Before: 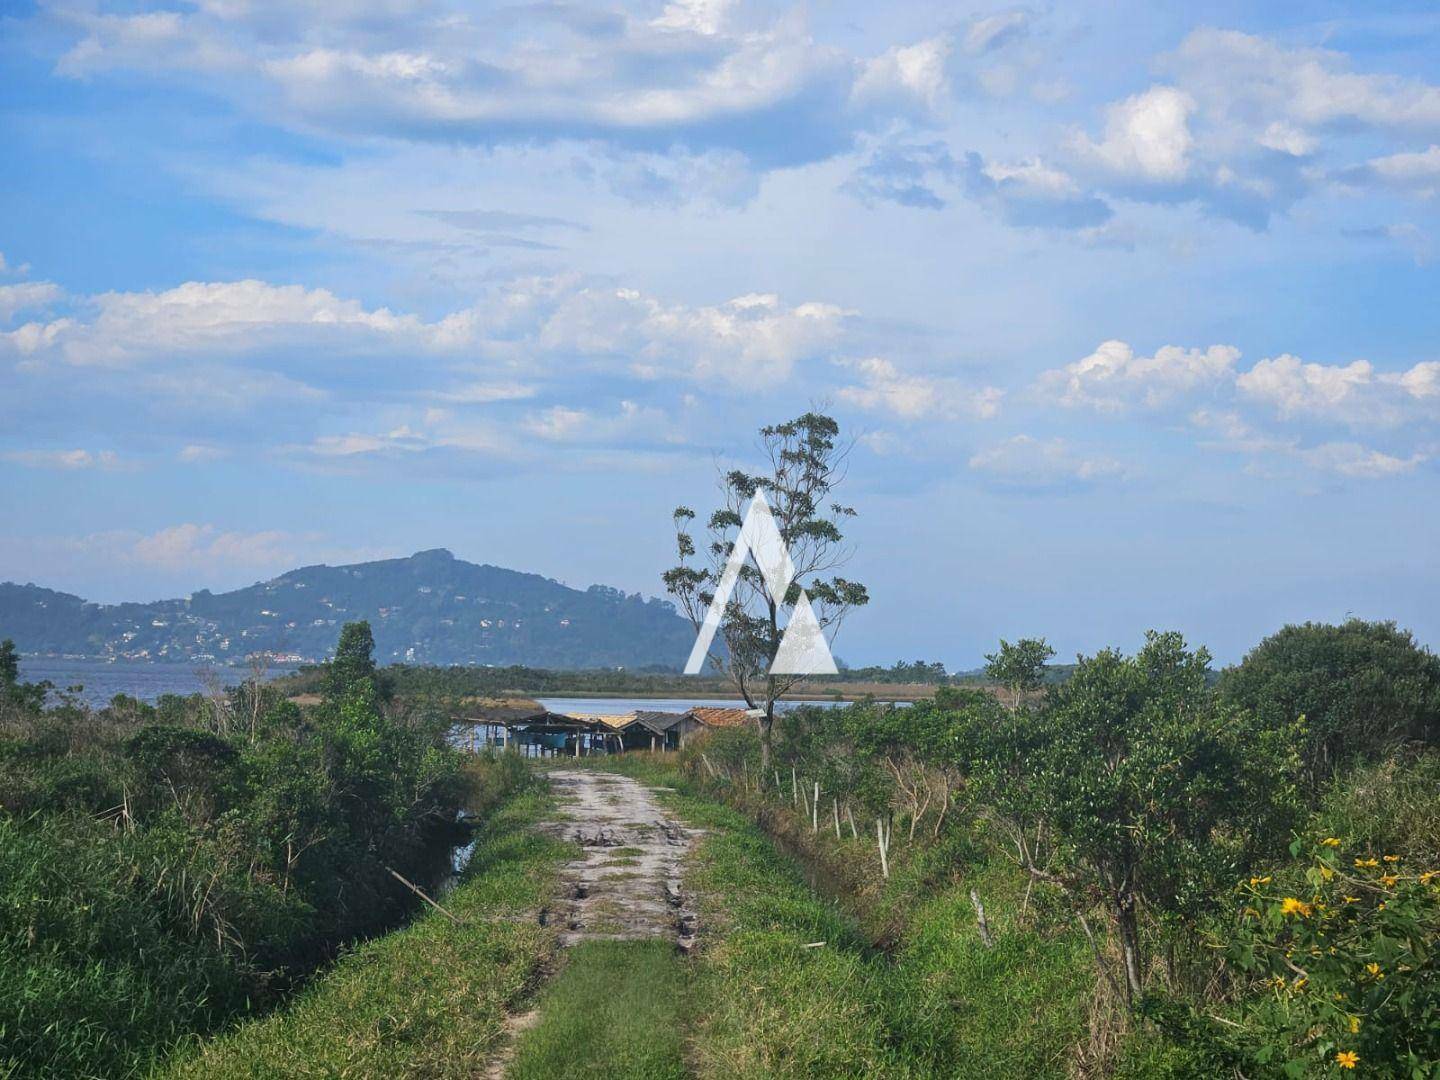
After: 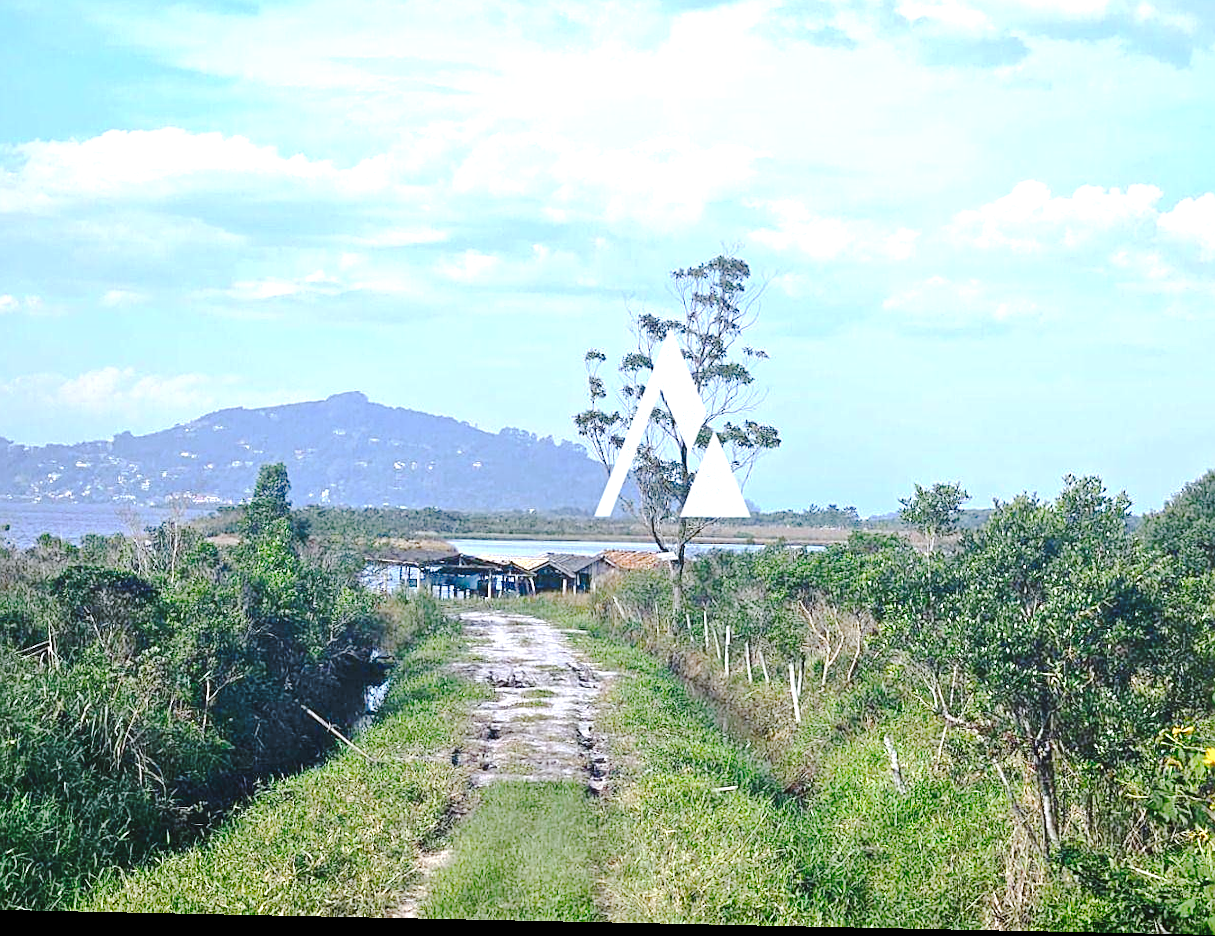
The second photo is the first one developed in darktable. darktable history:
tone curve: curves: ch0 [(0, 0) (0.003, 0.057) (0.011, 0.061) (0.025, 0.065) (0.044, 0.075) (0.069, 0.082) (0.1, 0.09) (0.136, 0.102) (0.177, 0.145) (0.224, 0.195) (0.277, 0.27) (0.335, 0.374) (0.399, 0.486) (0.468, 0.578) (0.543, 0.652) (0.623, 0.717) (0.709, 0.778) (0.801, 0.837) (0.898, 0.909) (1, 1)], preserve colors none
rotate and perspective: lens shift (horizontal) -0.055, automatic cropping off
crop and rotate: left 4.842%, top 15.51%, right 10.668%
white balance: red 0.967, blue 1.119, emerald 0.756
sharpen: amount 0.575
exposure: black level correction 0.001, exposure 1.05 EV, compensate exposure bias true, compensate highlight preservation false
